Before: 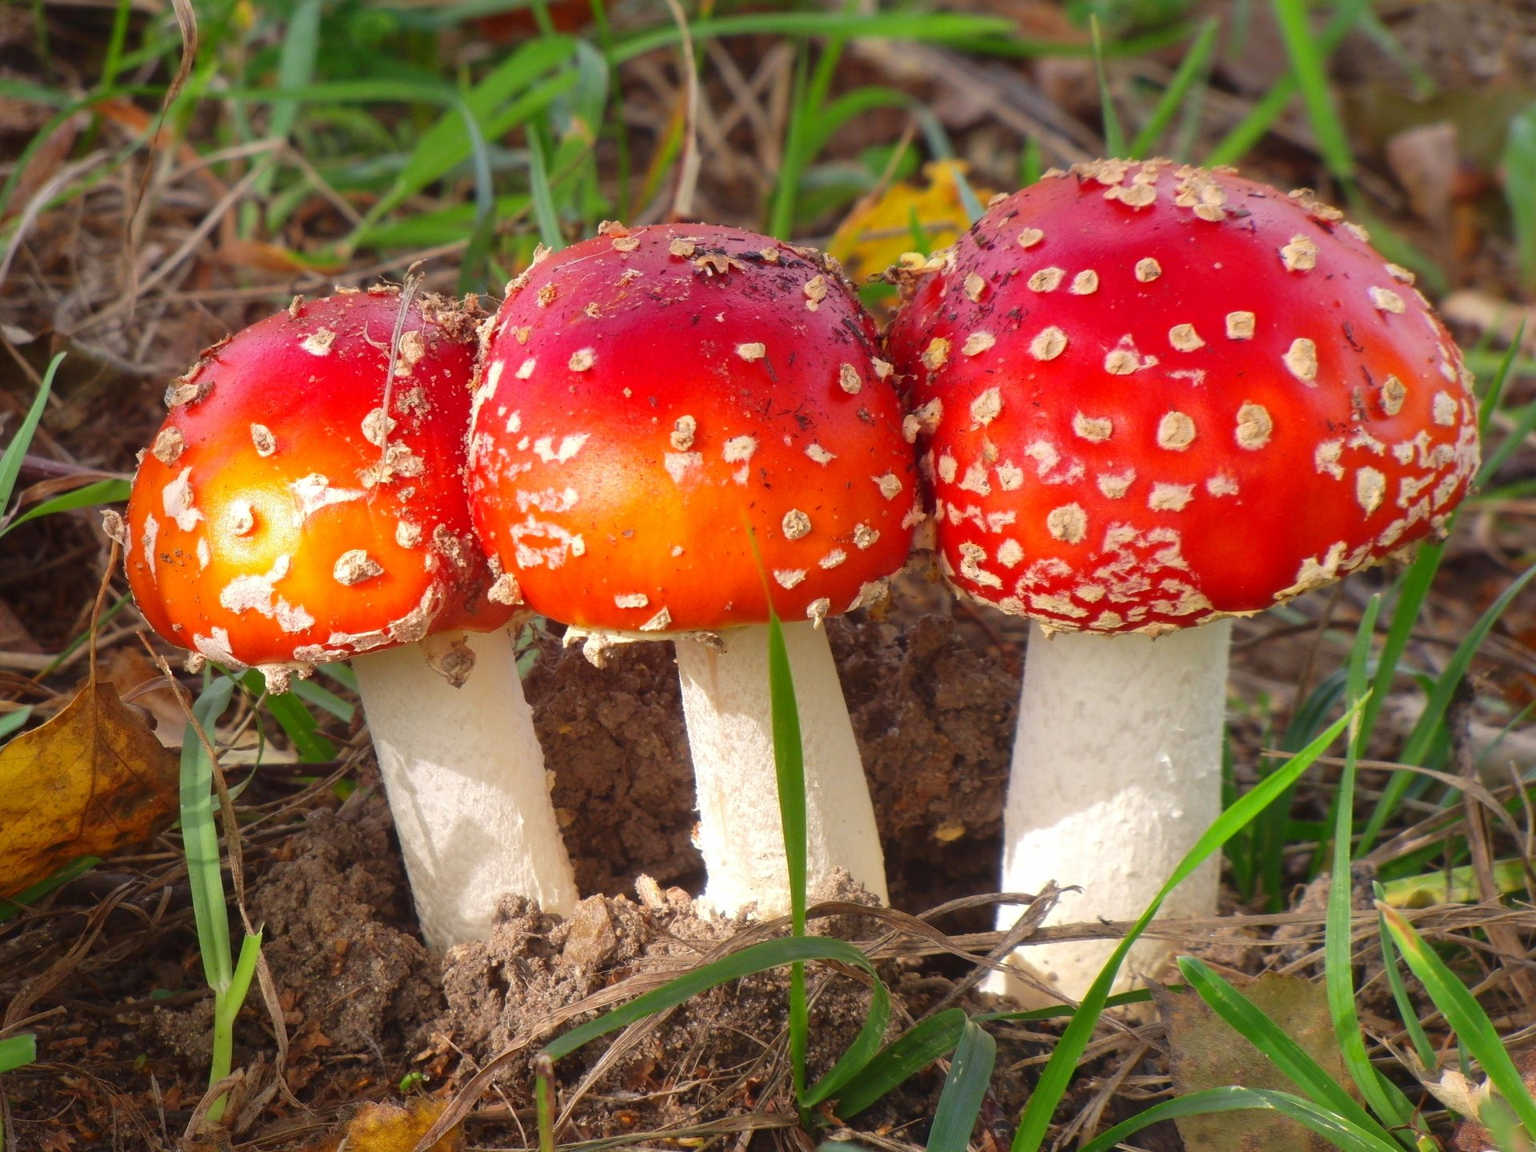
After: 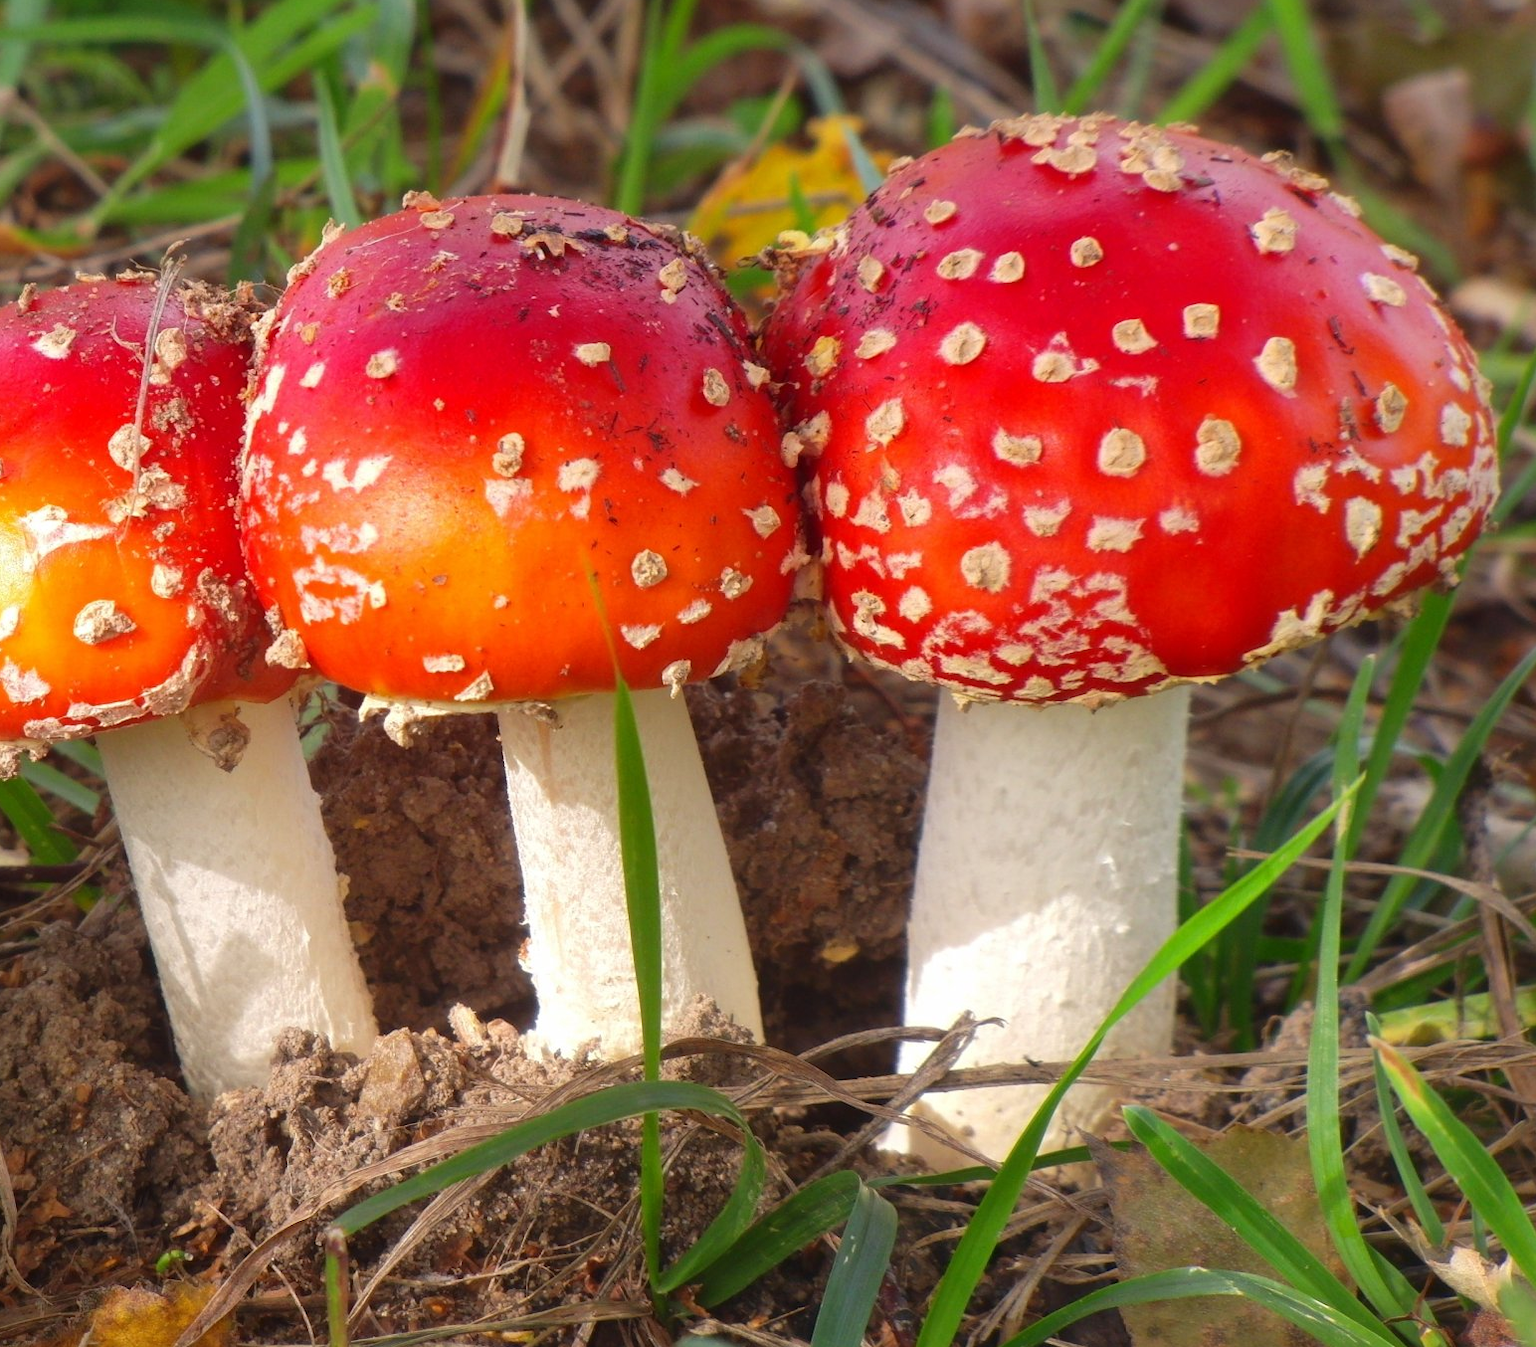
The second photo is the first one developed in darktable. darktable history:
crop and rotate: left 17.889%, top 5.889%, right 1.688%
